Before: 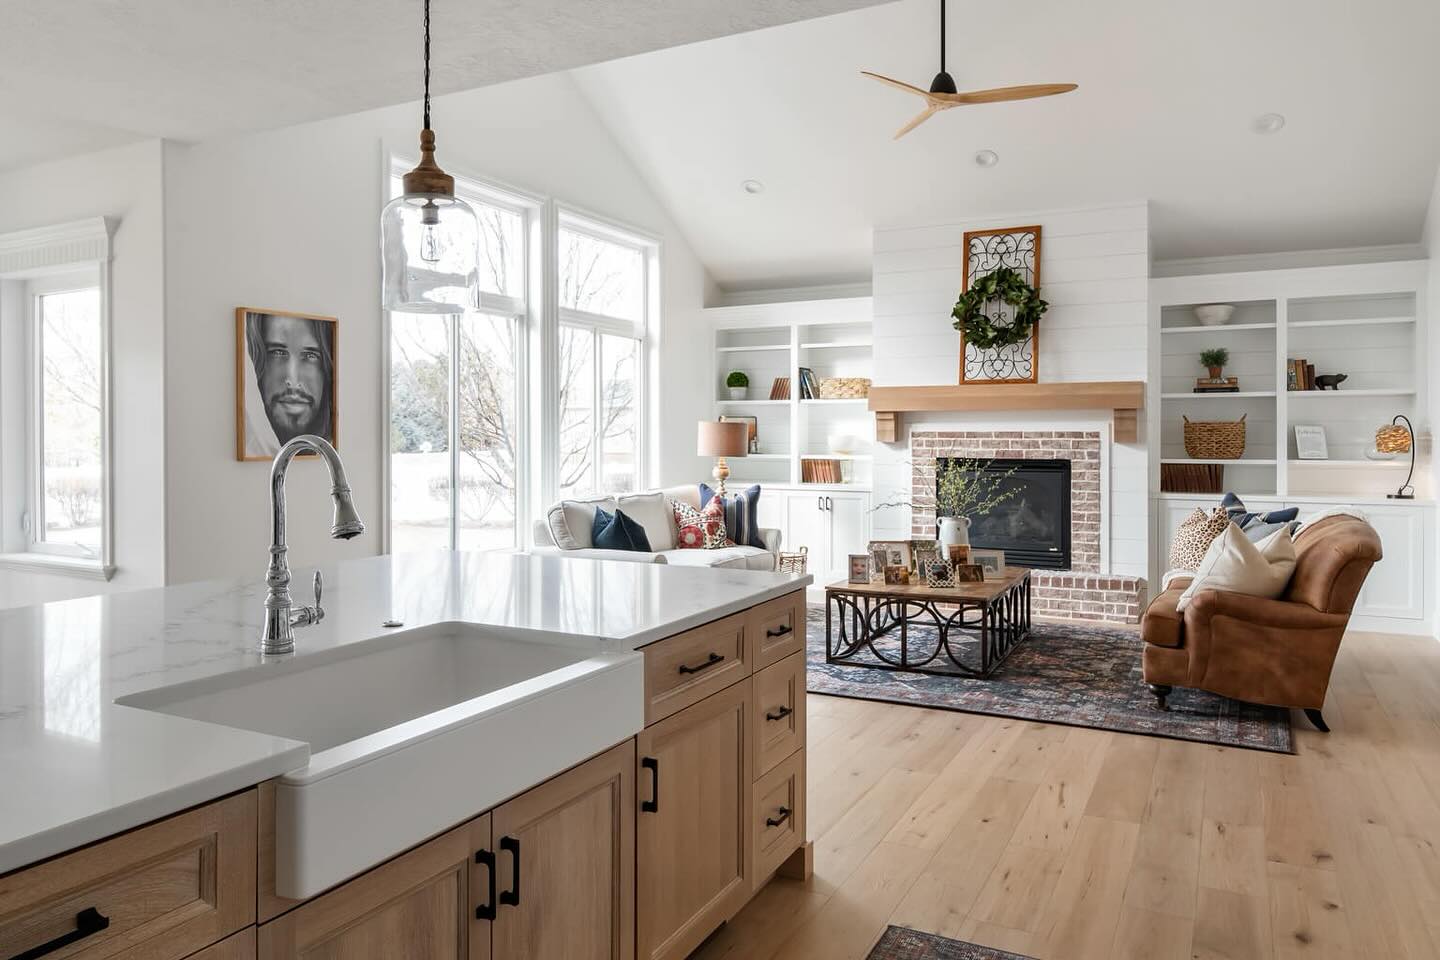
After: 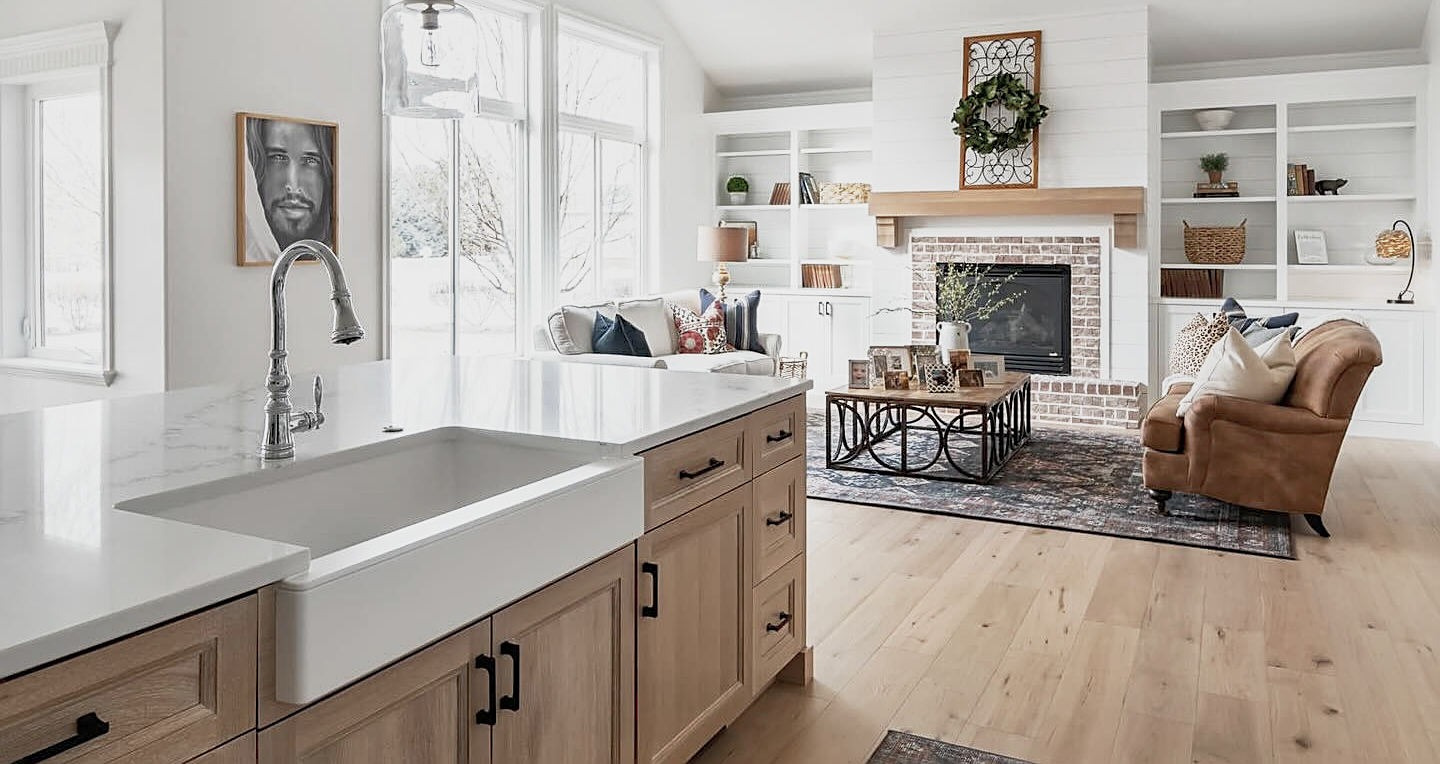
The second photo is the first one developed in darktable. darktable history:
sharpen: amount 0.497
contrast brightness saturation: contrast 0.095, saturation -0.294
crop and rotate: top 20.331%
base curve: curves: ch0 [(0, 0) (0.088, 0.125) (0.176, 0.251) (0.354, 0.501) (0.613, 0.749) (1, 0.877)], preserve colors none
shadows and highlights: on, module defaults
